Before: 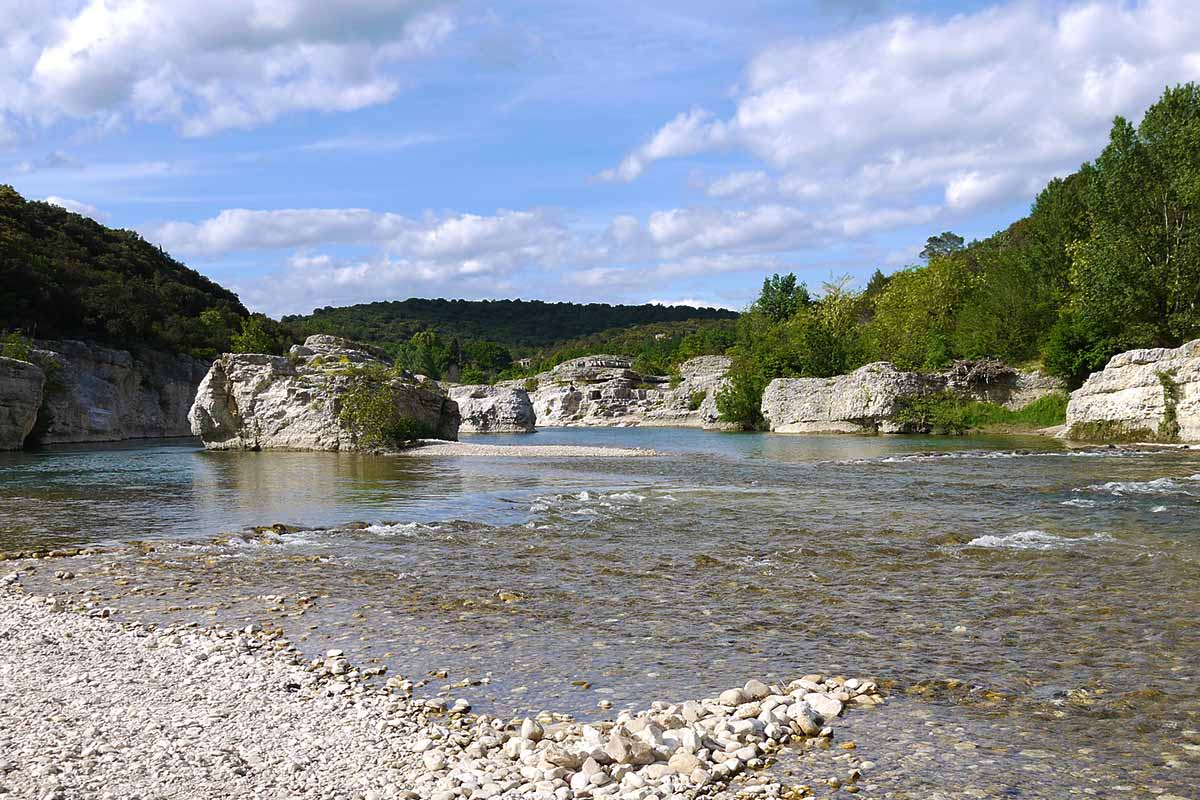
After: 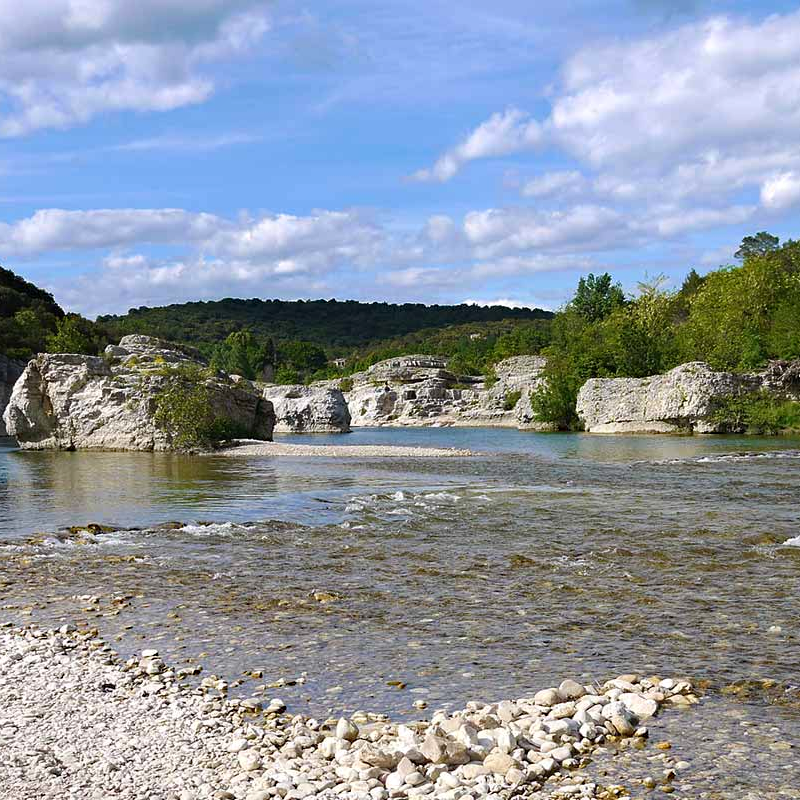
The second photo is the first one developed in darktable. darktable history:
haze removal: compatibility mode true, adaptive false
crop and rotate: left 15.446%, right 17.836%
